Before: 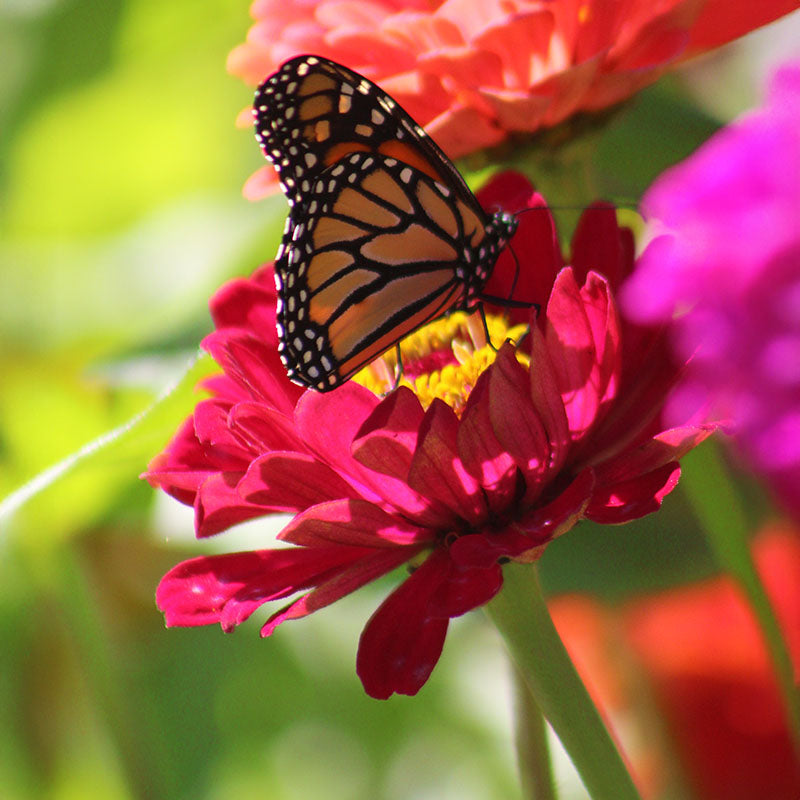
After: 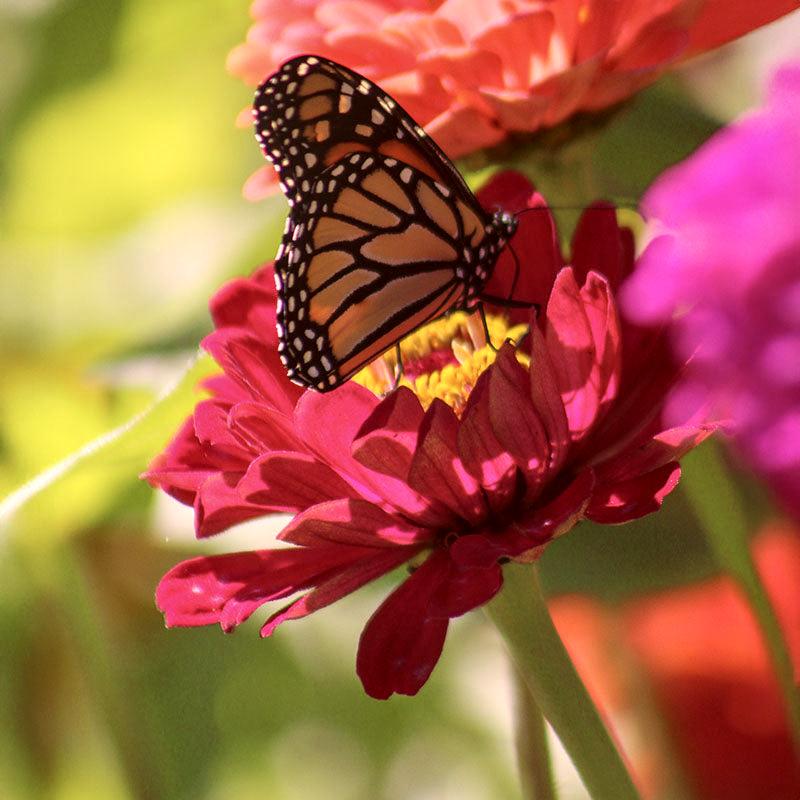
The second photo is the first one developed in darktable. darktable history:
local contrast: on, module defaults
color correction: highlights a* 10.21, highlights b* 9.79, shadows a* 8.61, shadows b* 7.88, saturation 0.8
